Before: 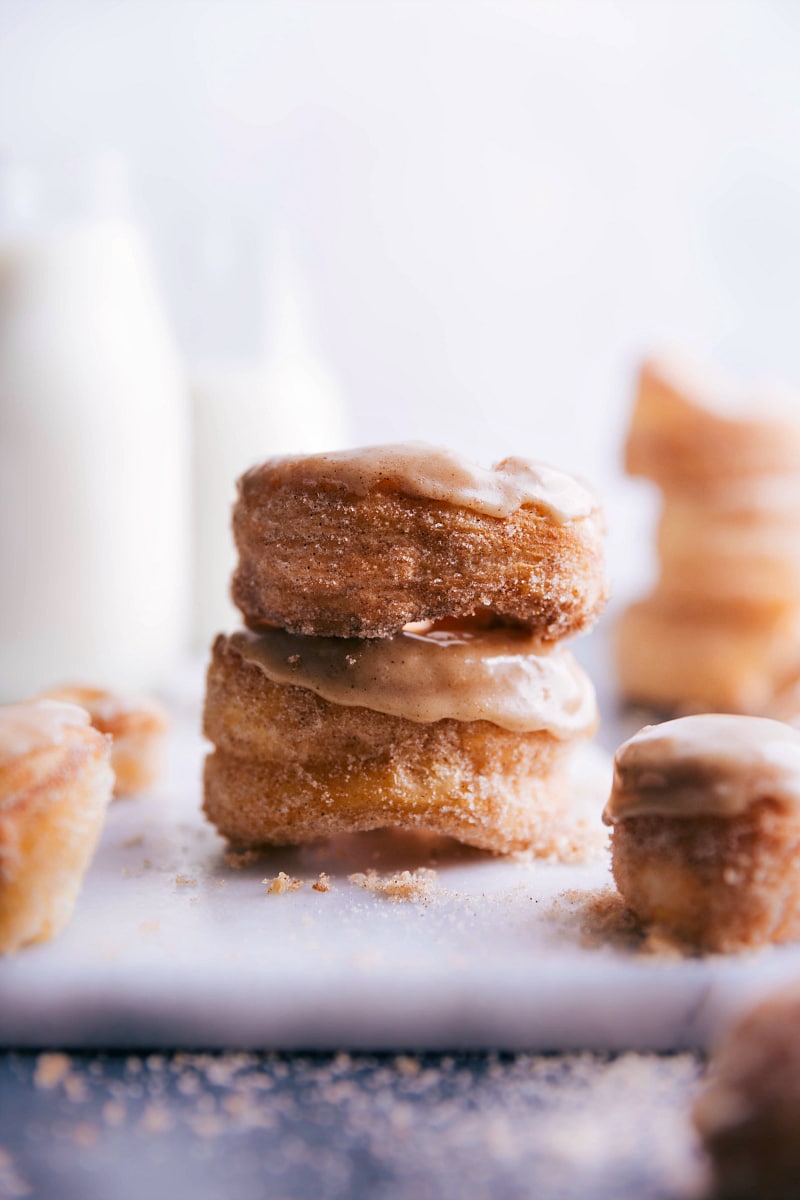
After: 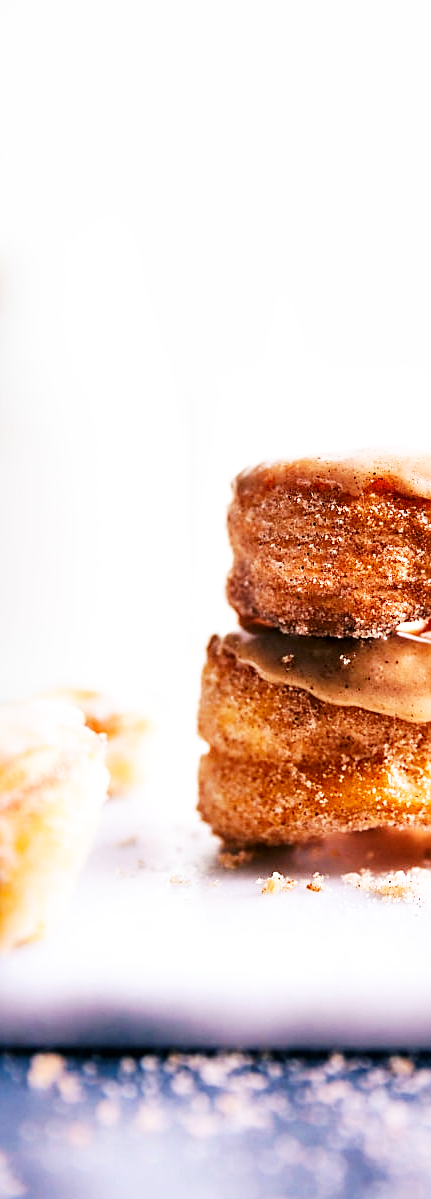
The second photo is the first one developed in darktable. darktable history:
crop: left 0.844%, right 45.213%, bottom 0.082%
local contrast: mode bilateral grid, contrast 20, coarseness 50, detail 128%, midtone range 0.2
sharpen: on, module defaults
base curve: curves: ch0 [(0, 0) (0.007, 0.004) (0.027, 0.03) (0.046, 0.07) (0.207, 0.54) (0.442, 0.872) (0.673, 0.972) (1, 1)], preserve colors none
